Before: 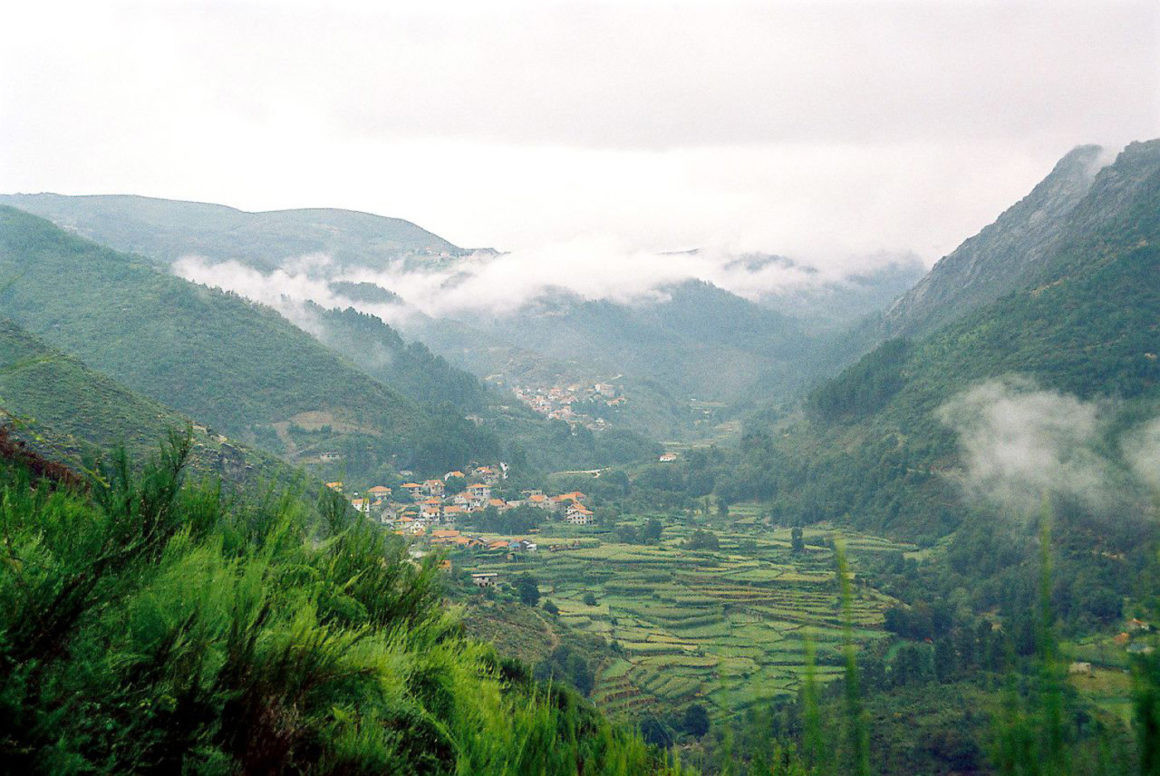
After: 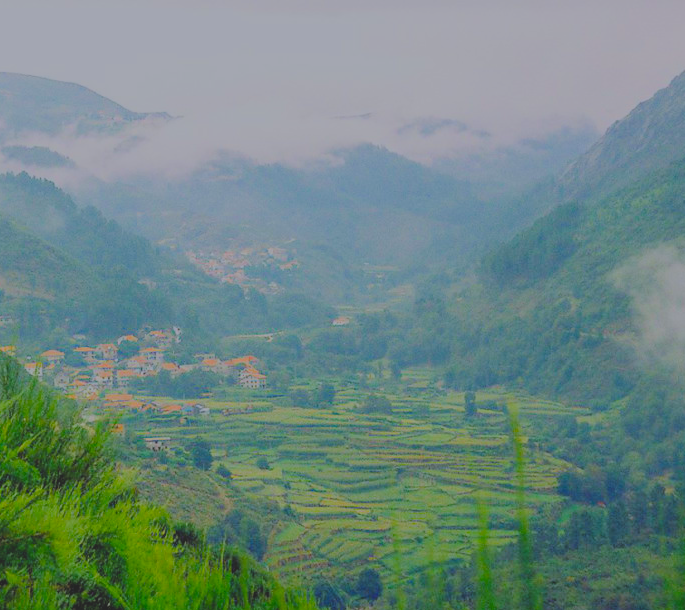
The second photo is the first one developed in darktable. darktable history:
white balance: red 0.984, blue 1.059
crop and rotate: left 28.256%, top 17.734%, right 12.656%, bottom 3.573%
filmic rgb: white relative exposure 8 EV, threshold 3 EV, hardness 2.44, latitude 10.07%, contrast 0.72, highlights saturation mix 10%, shadows ↔ highlights balance 1.38%, color science v4 (2020), enable highlight reconstruction true
exposure: exposure 0.2 EV, compensate highlight preservation false
contrast brightness saturation: contrast -0.28
